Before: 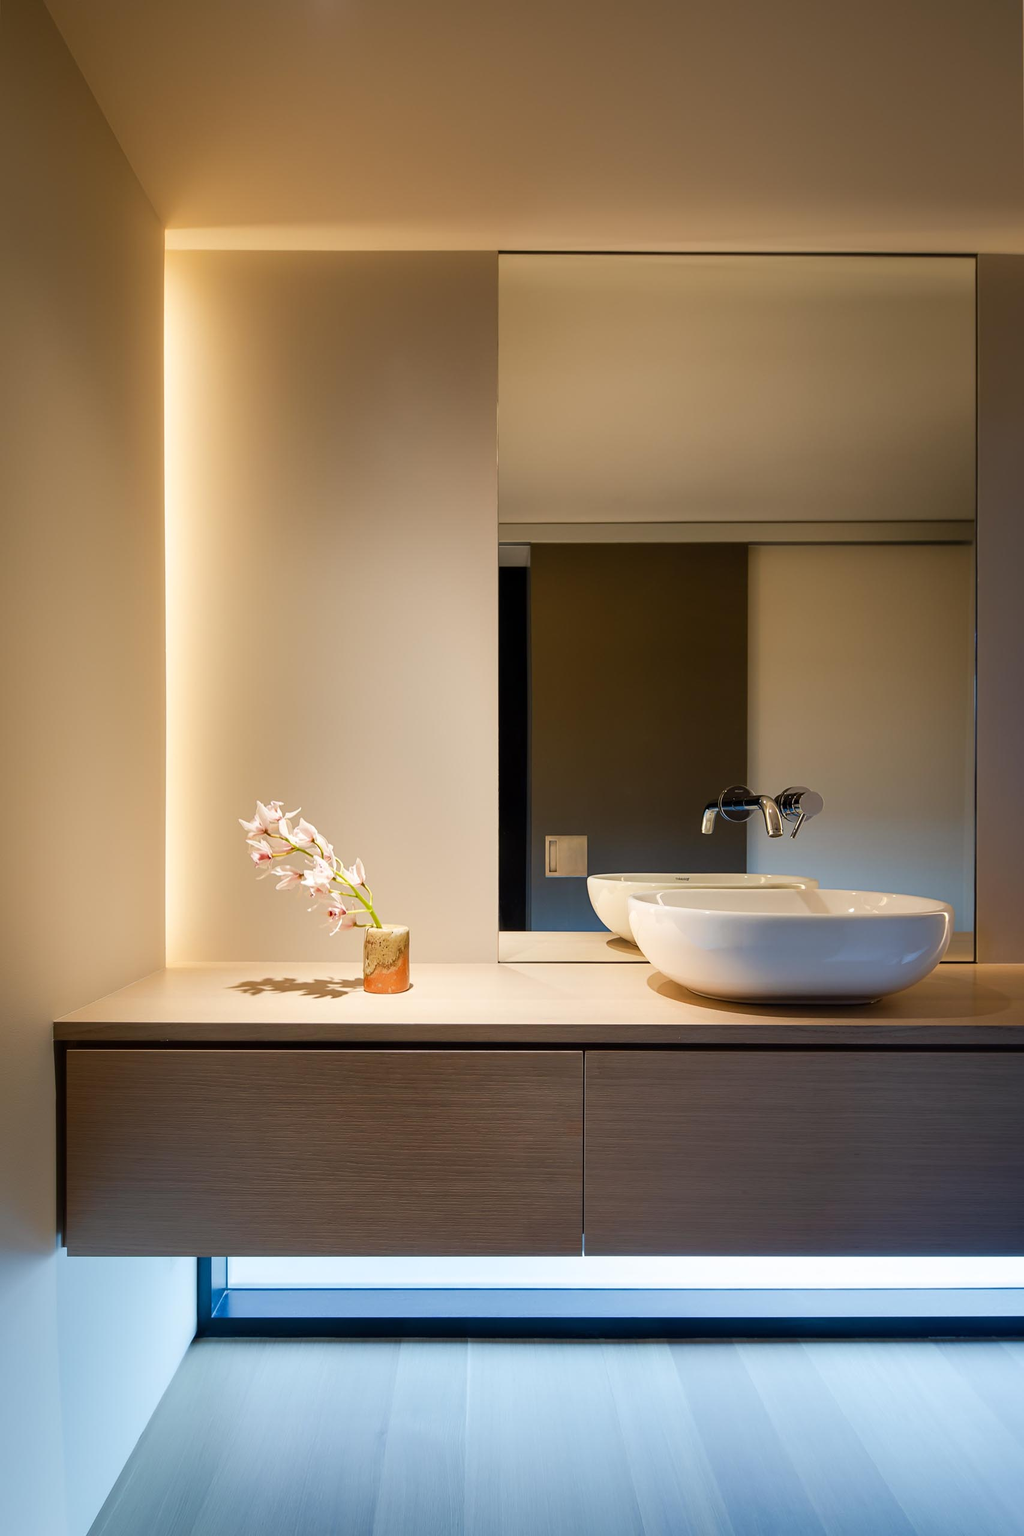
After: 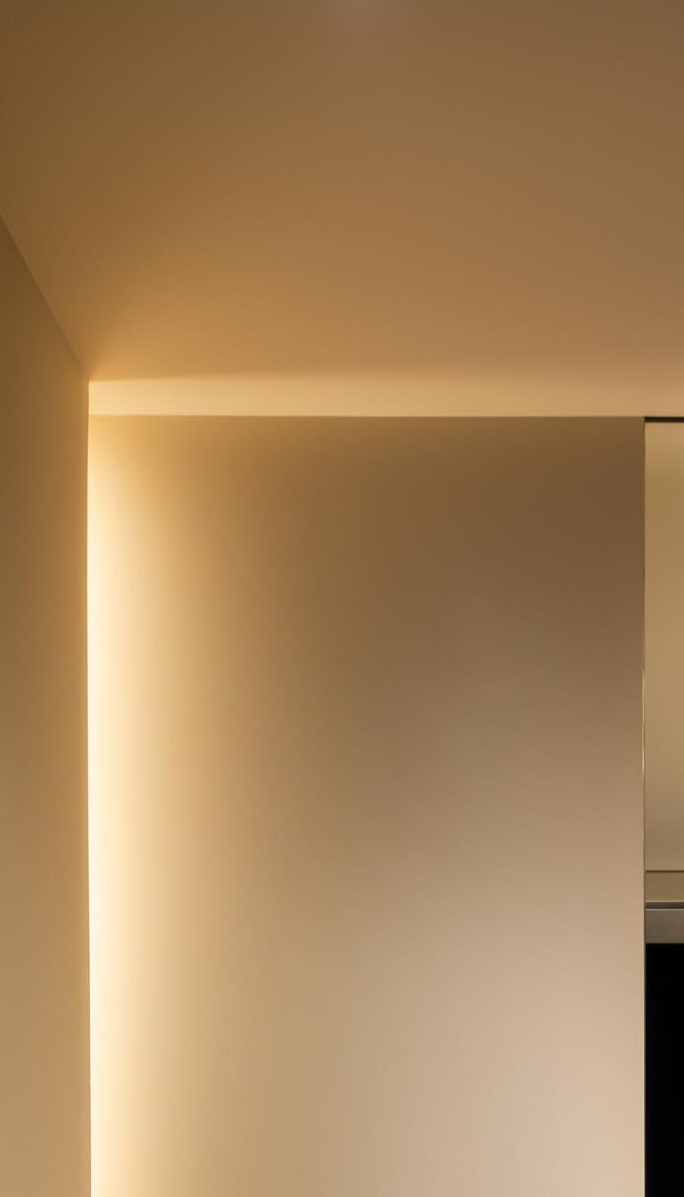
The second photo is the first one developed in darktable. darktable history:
crop and rotate: left 10.926%, top 0.046%, right 48.948%, bottom 53.158%
shadows and highlights: radius 125.75, shadows 30.47, highlights -30.55, low approximation 0.01, soften with gaussian
